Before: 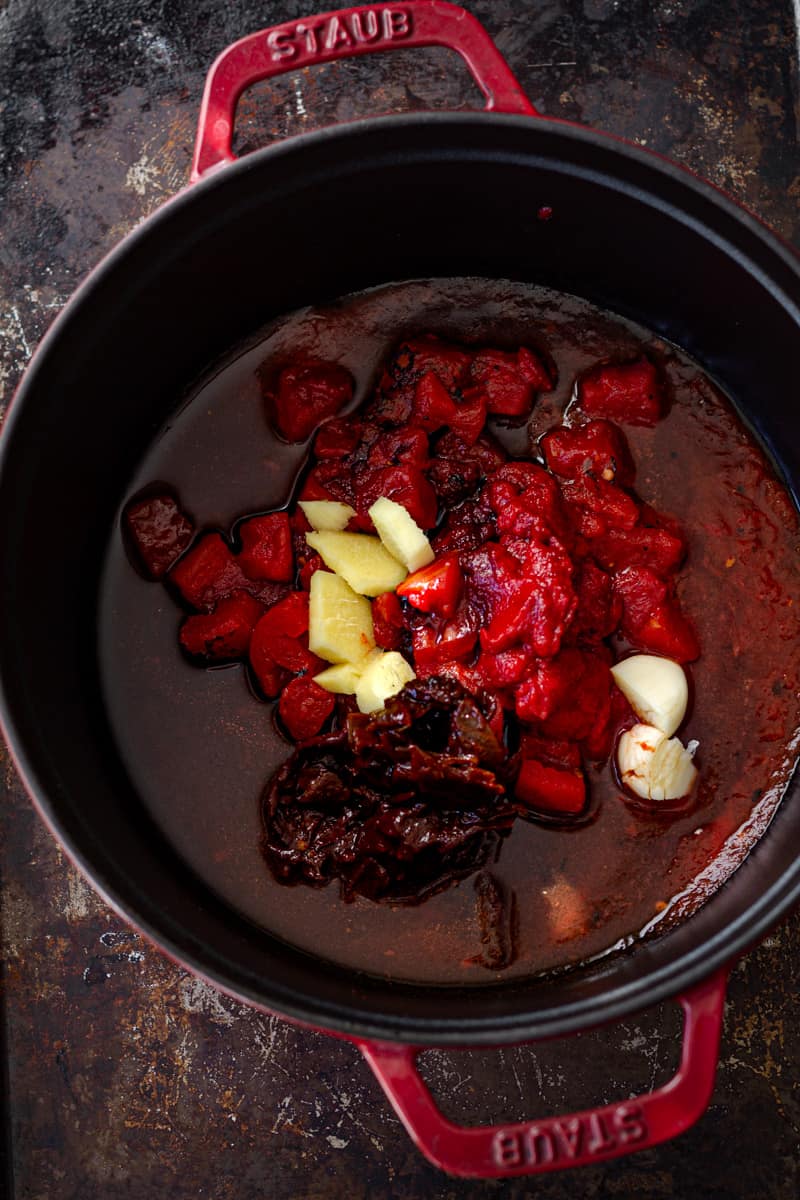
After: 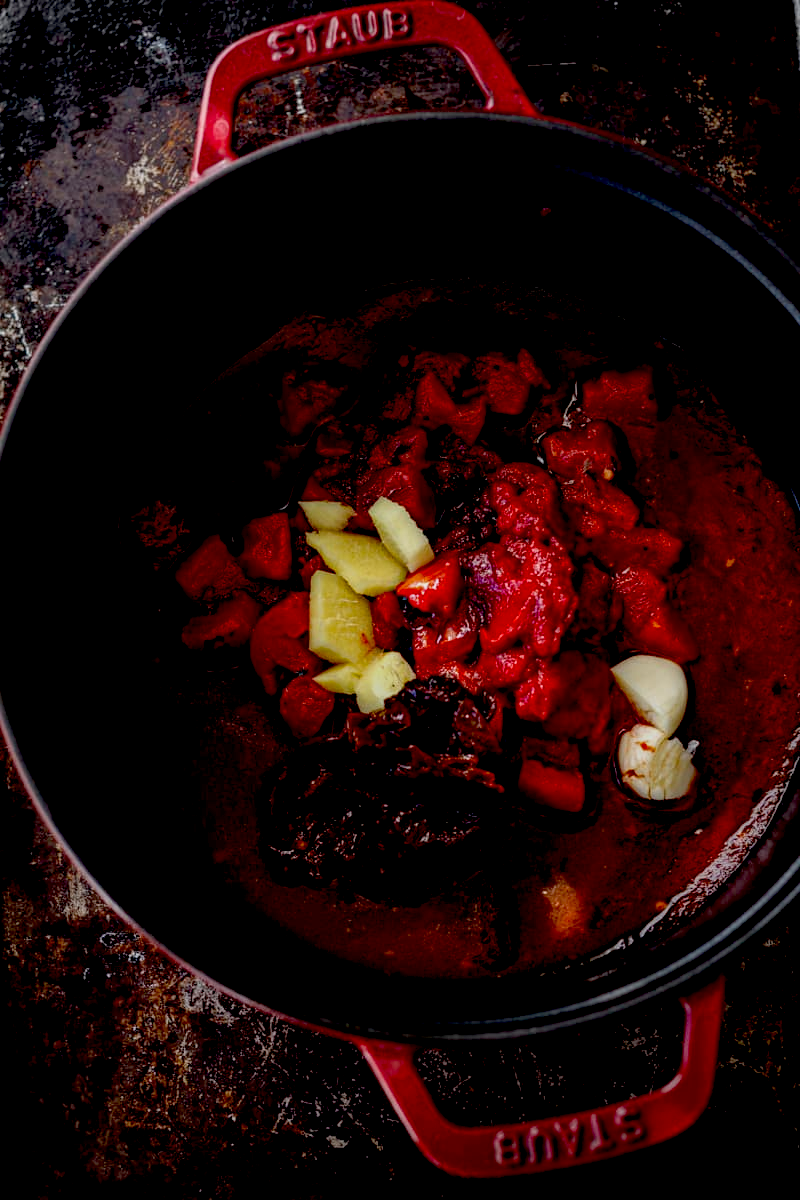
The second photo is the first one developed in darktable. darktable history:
exposure: black level correction 0.046, exposure -0.228 EV, compensate highlight preservation false
local contrast: on, module defaults
